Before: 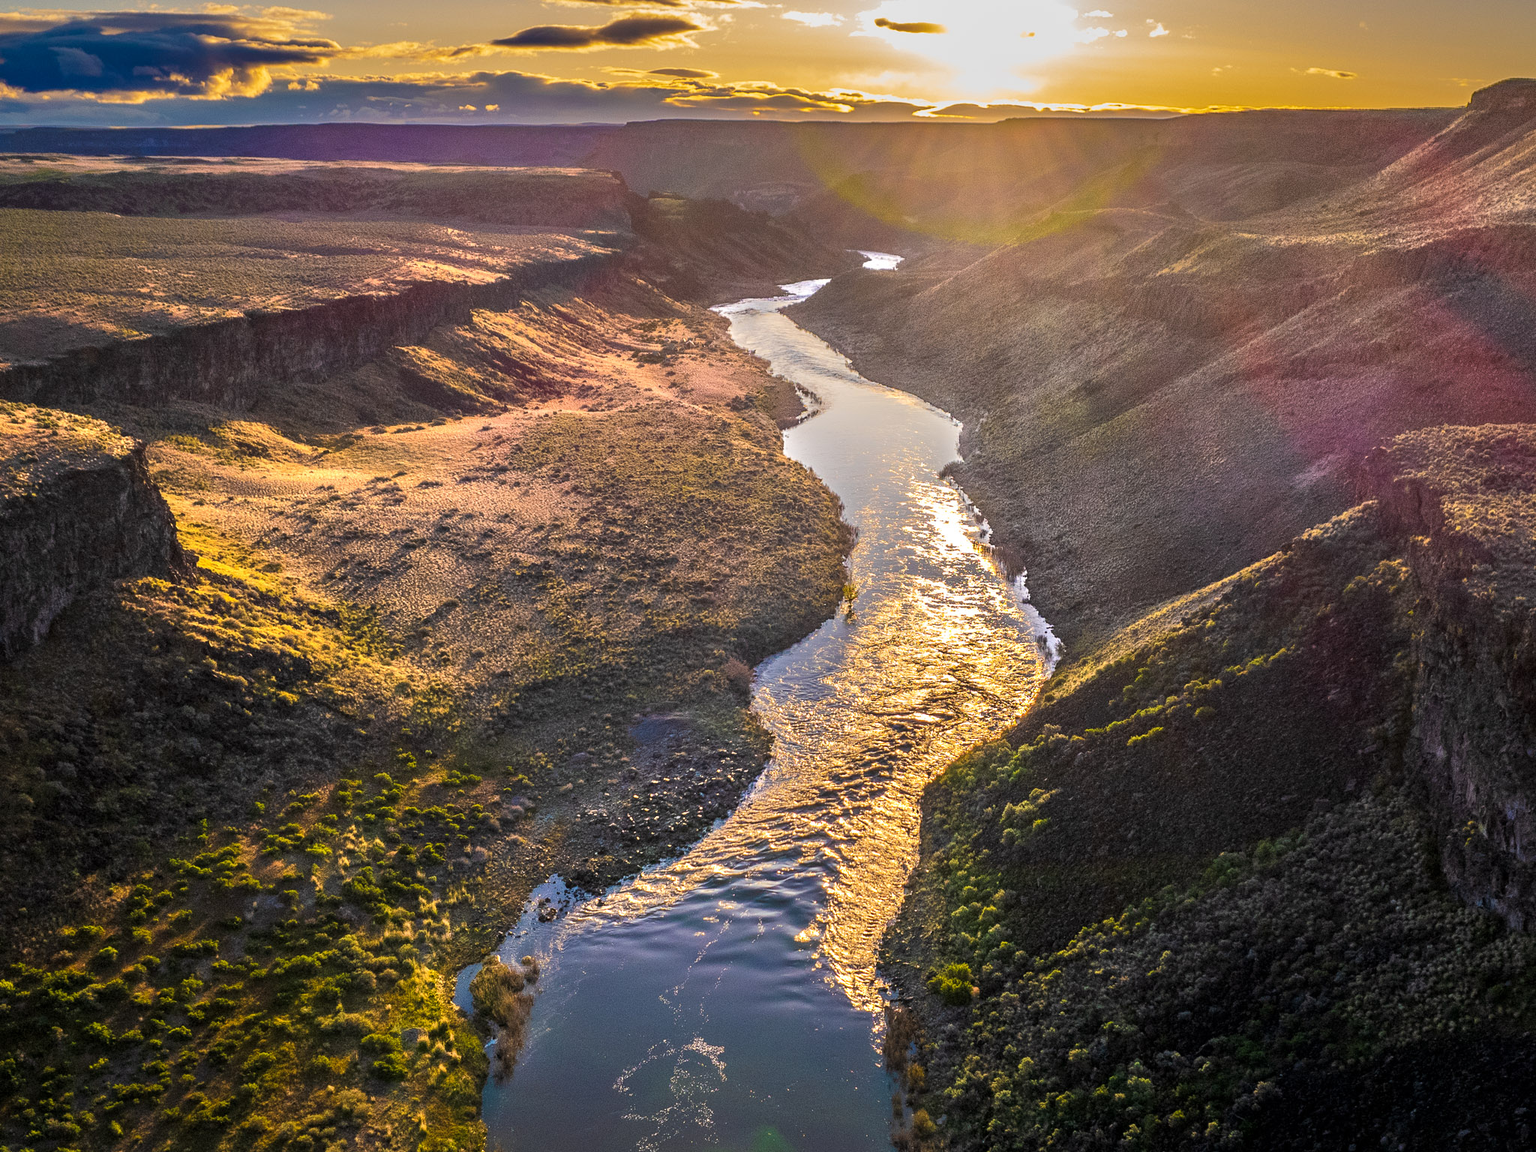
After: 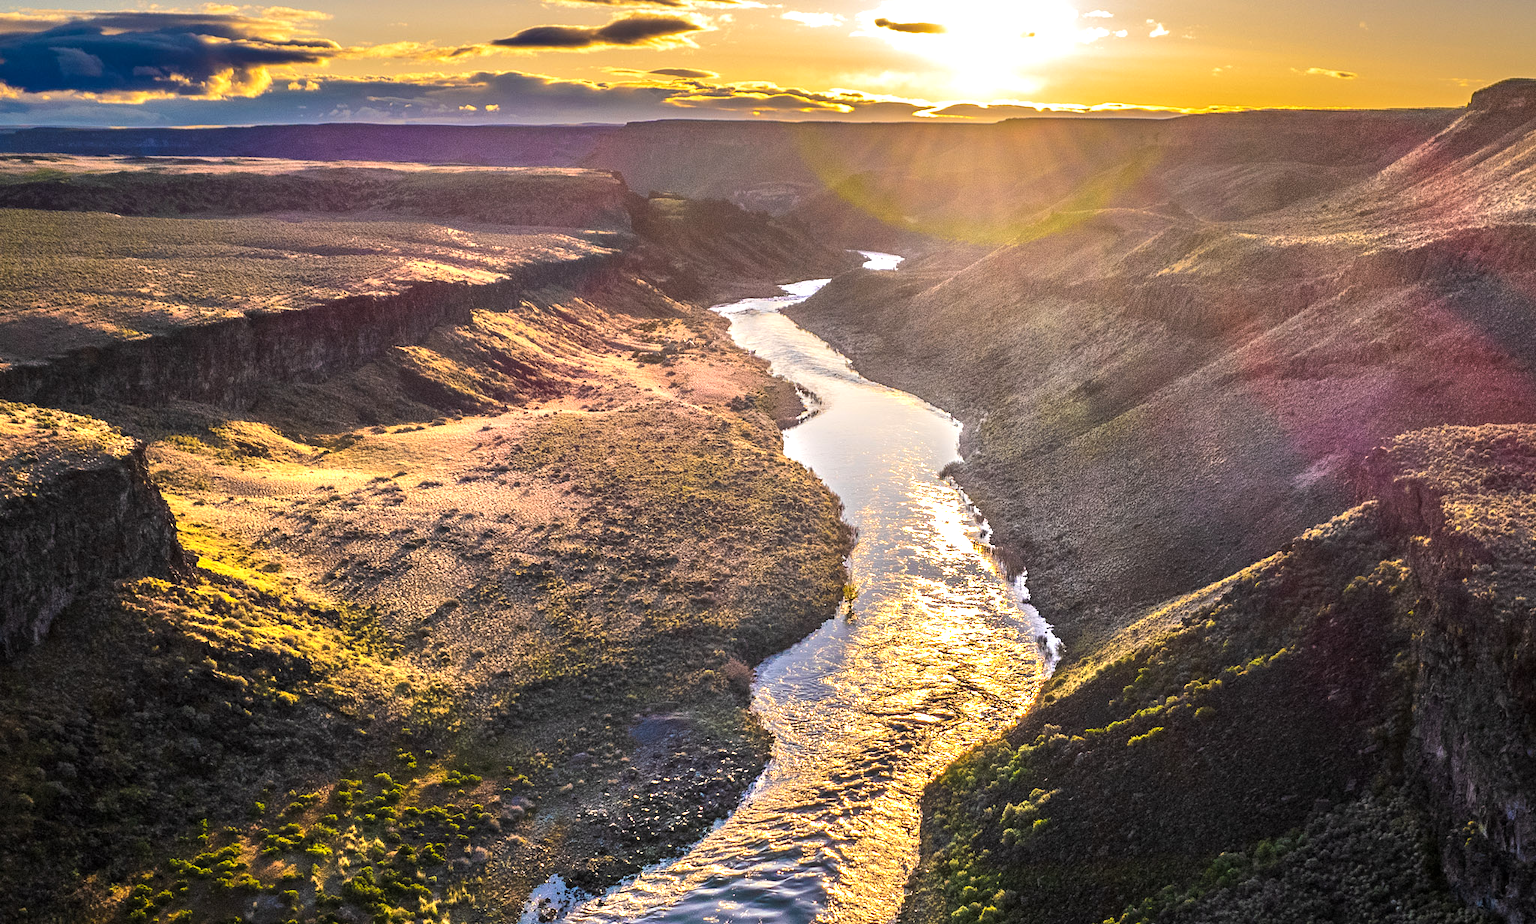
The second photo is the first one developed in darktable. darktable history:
exposure: exposure 0.191 EV, compensate highlight preservation false
crop: bottom 19.674%
tone equalizer: -8 EV -0.421 EV, -7 EV -0.369 EV, -6 EV -0.295 EV, -5 EV -0.194 EV, -3 EV 0.239 EV, -2 EV 0.306 EV, -1 EV 0.379 EV, +0 EV 0.434 EV, edges refinement/feathering 500, mask exposure compensation -1.57 EV, preserve details no
